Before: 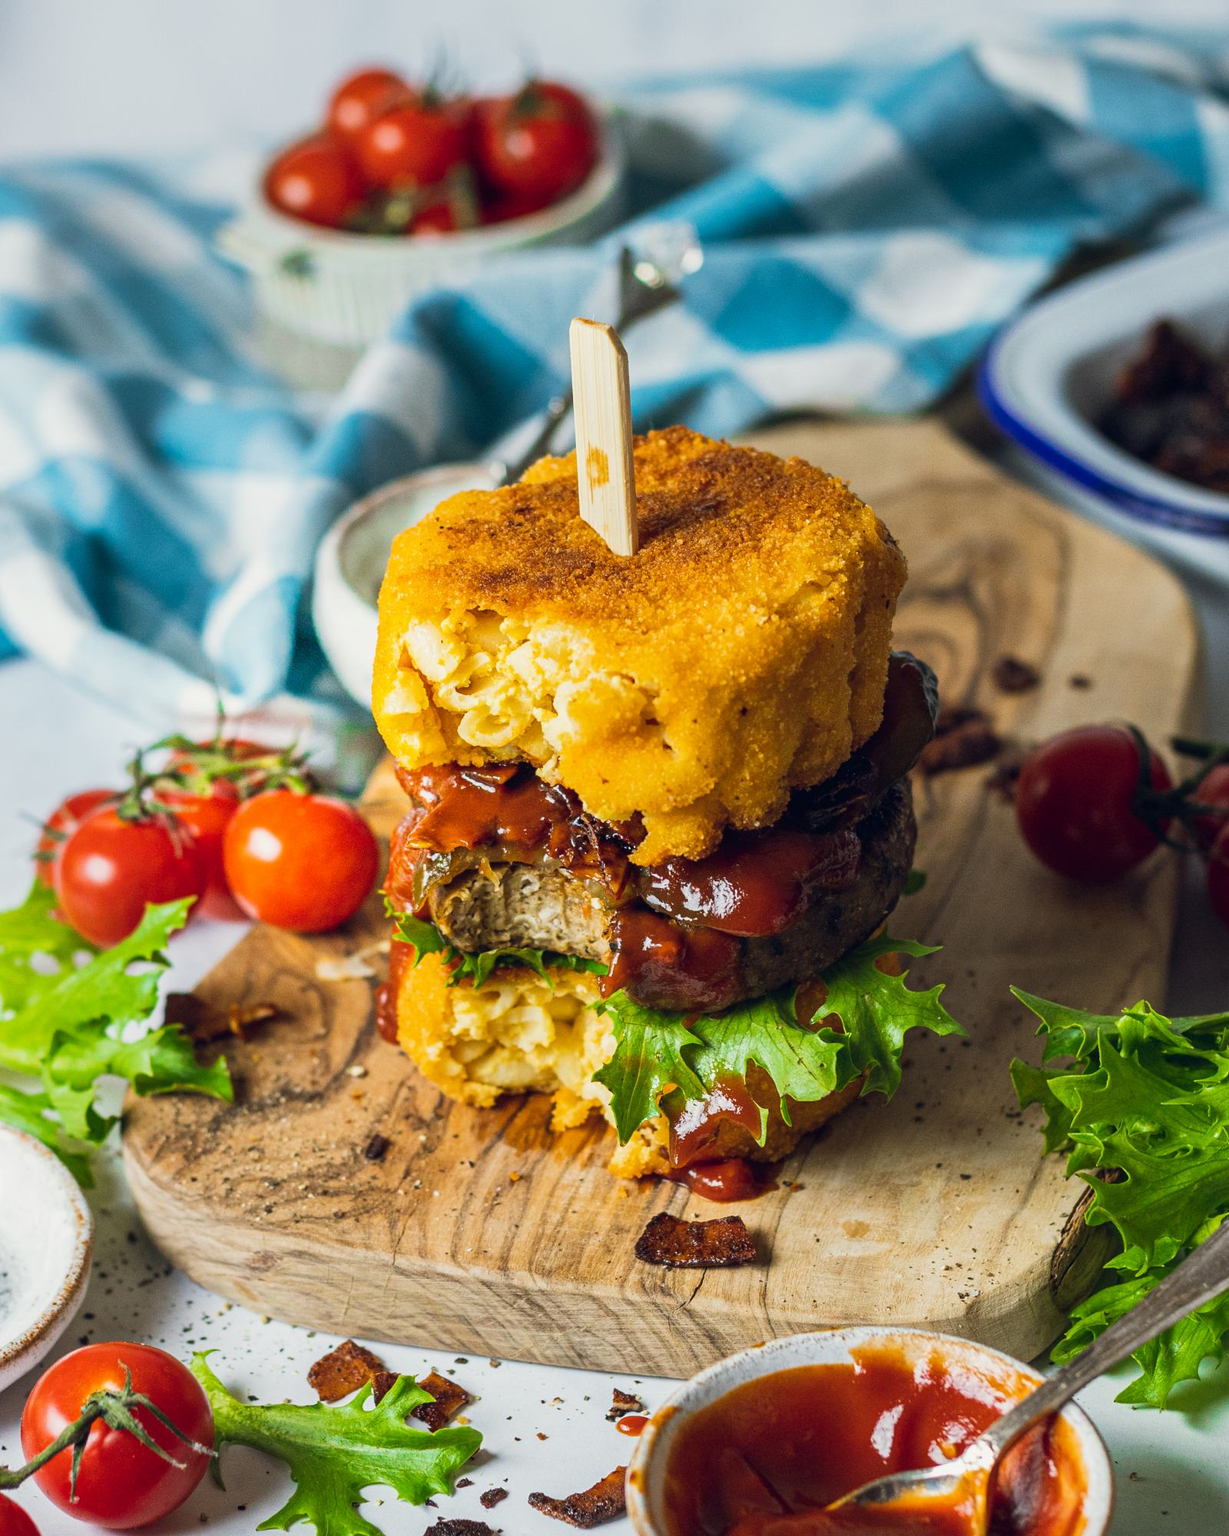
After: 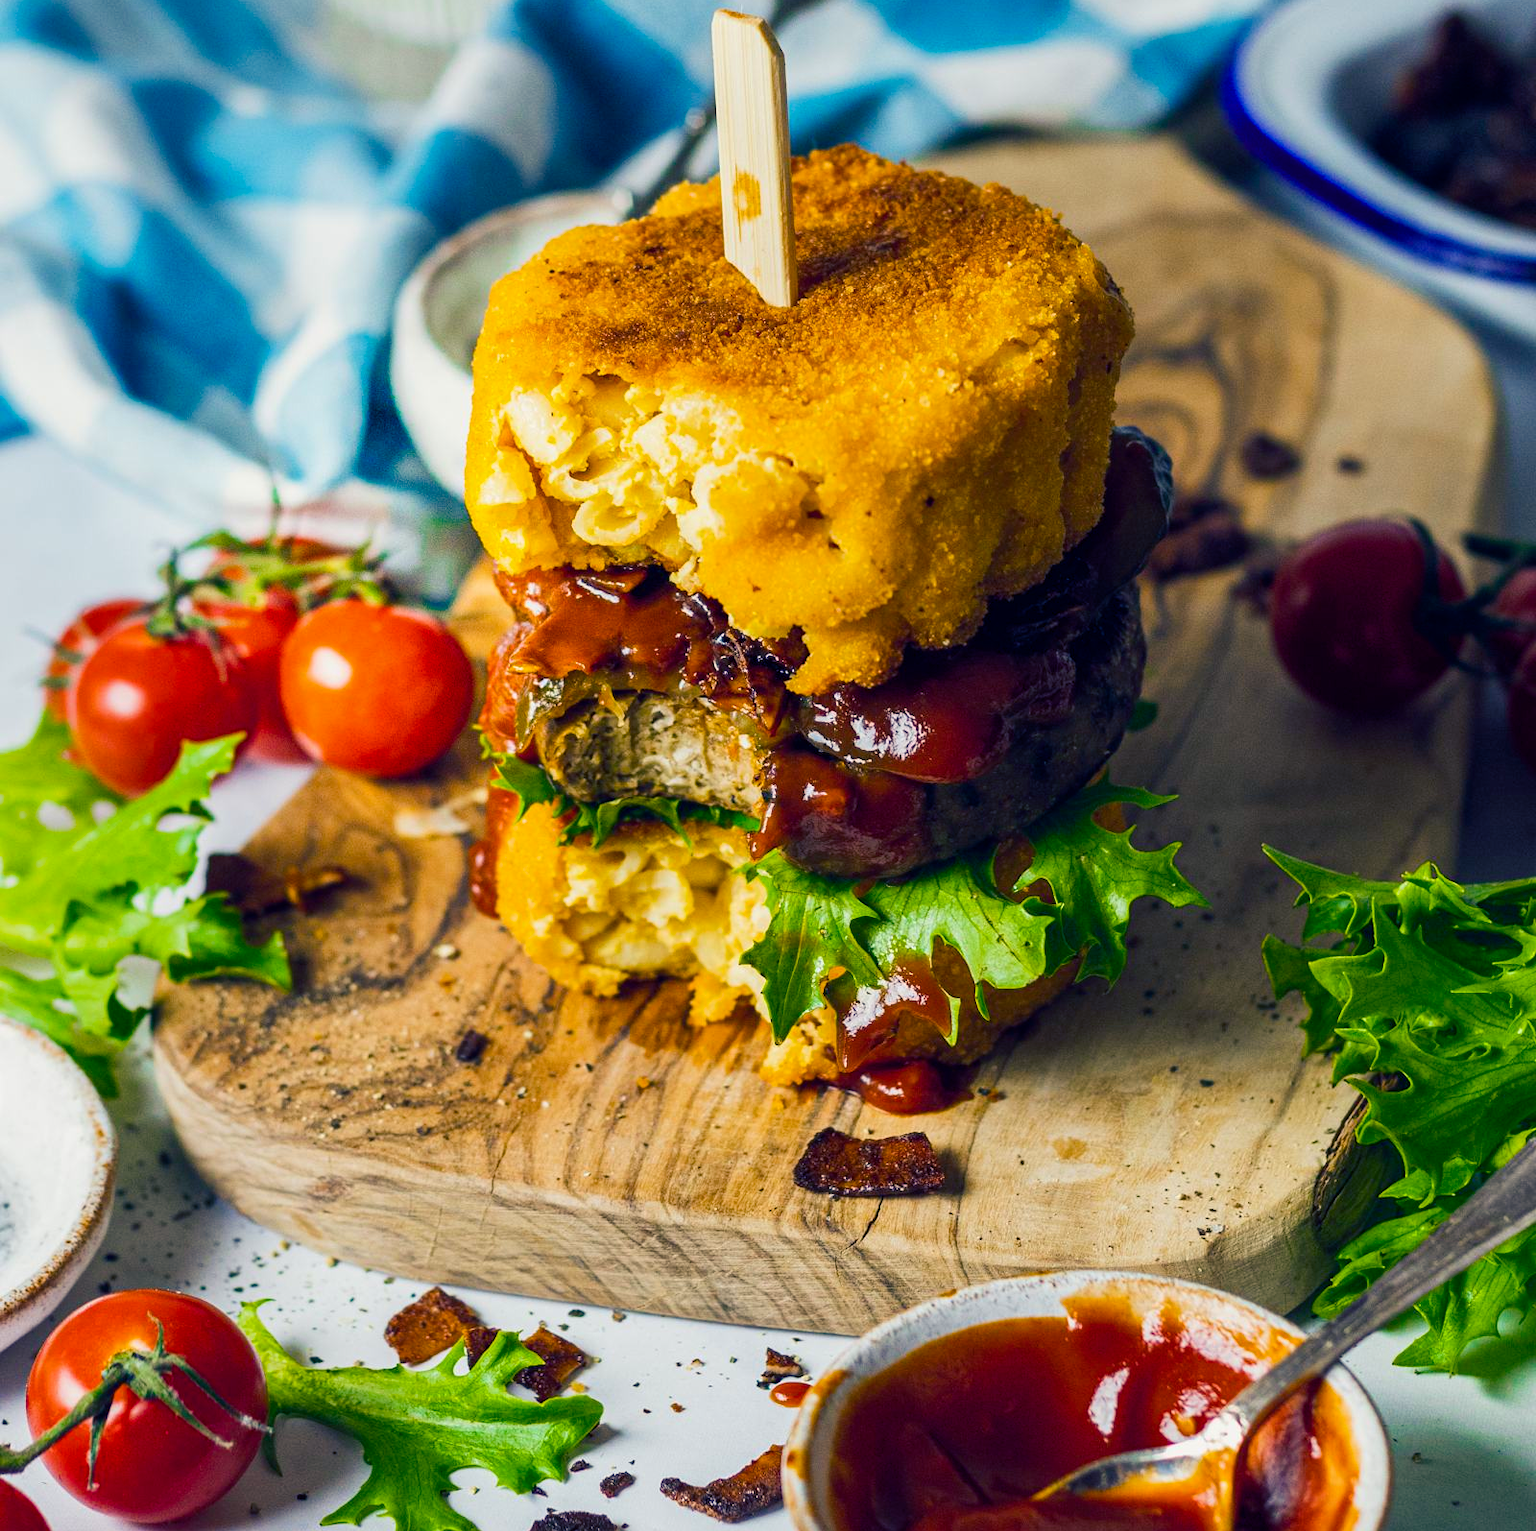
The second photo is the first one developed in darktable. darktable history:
color balance rgb: shadows lift › luminance -40.815%, shadows lift › chroma 13.827%, shadows lift › hue 261.08°, perceptual saturation grading › global saturation 27.513%, perceptual saturation grading › highlights -25.821%, perceptual saturation grading › shadows 23.986%, global vibrance 20%
crop and rotate: top 20.246%
